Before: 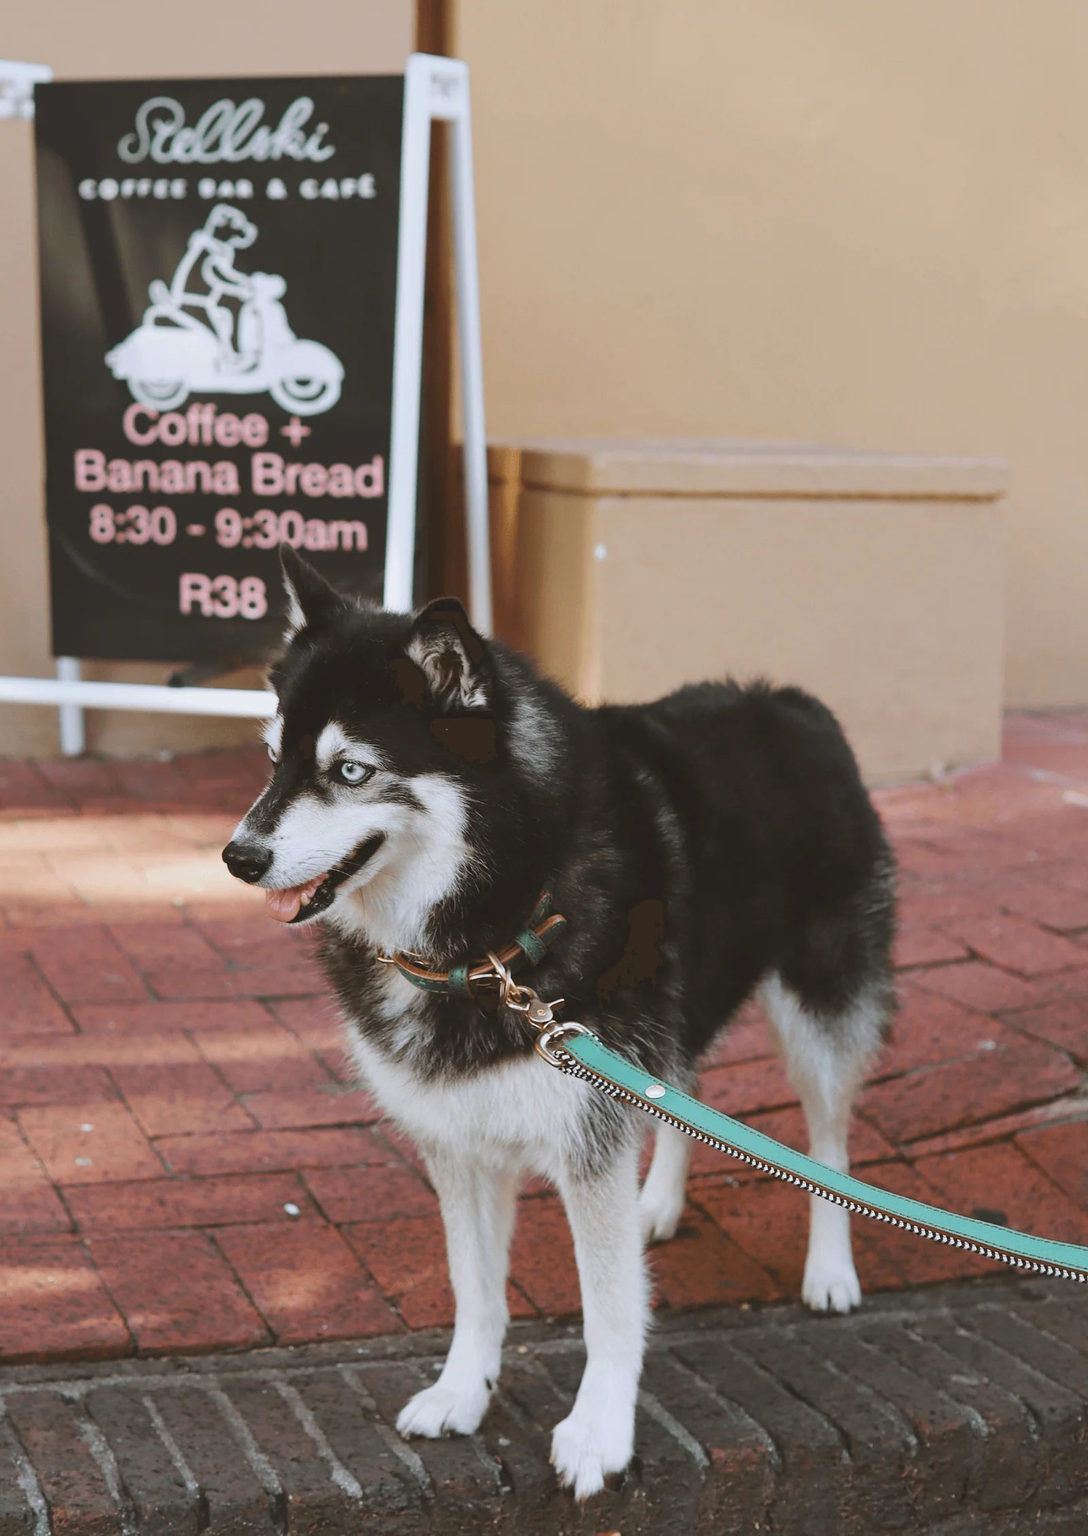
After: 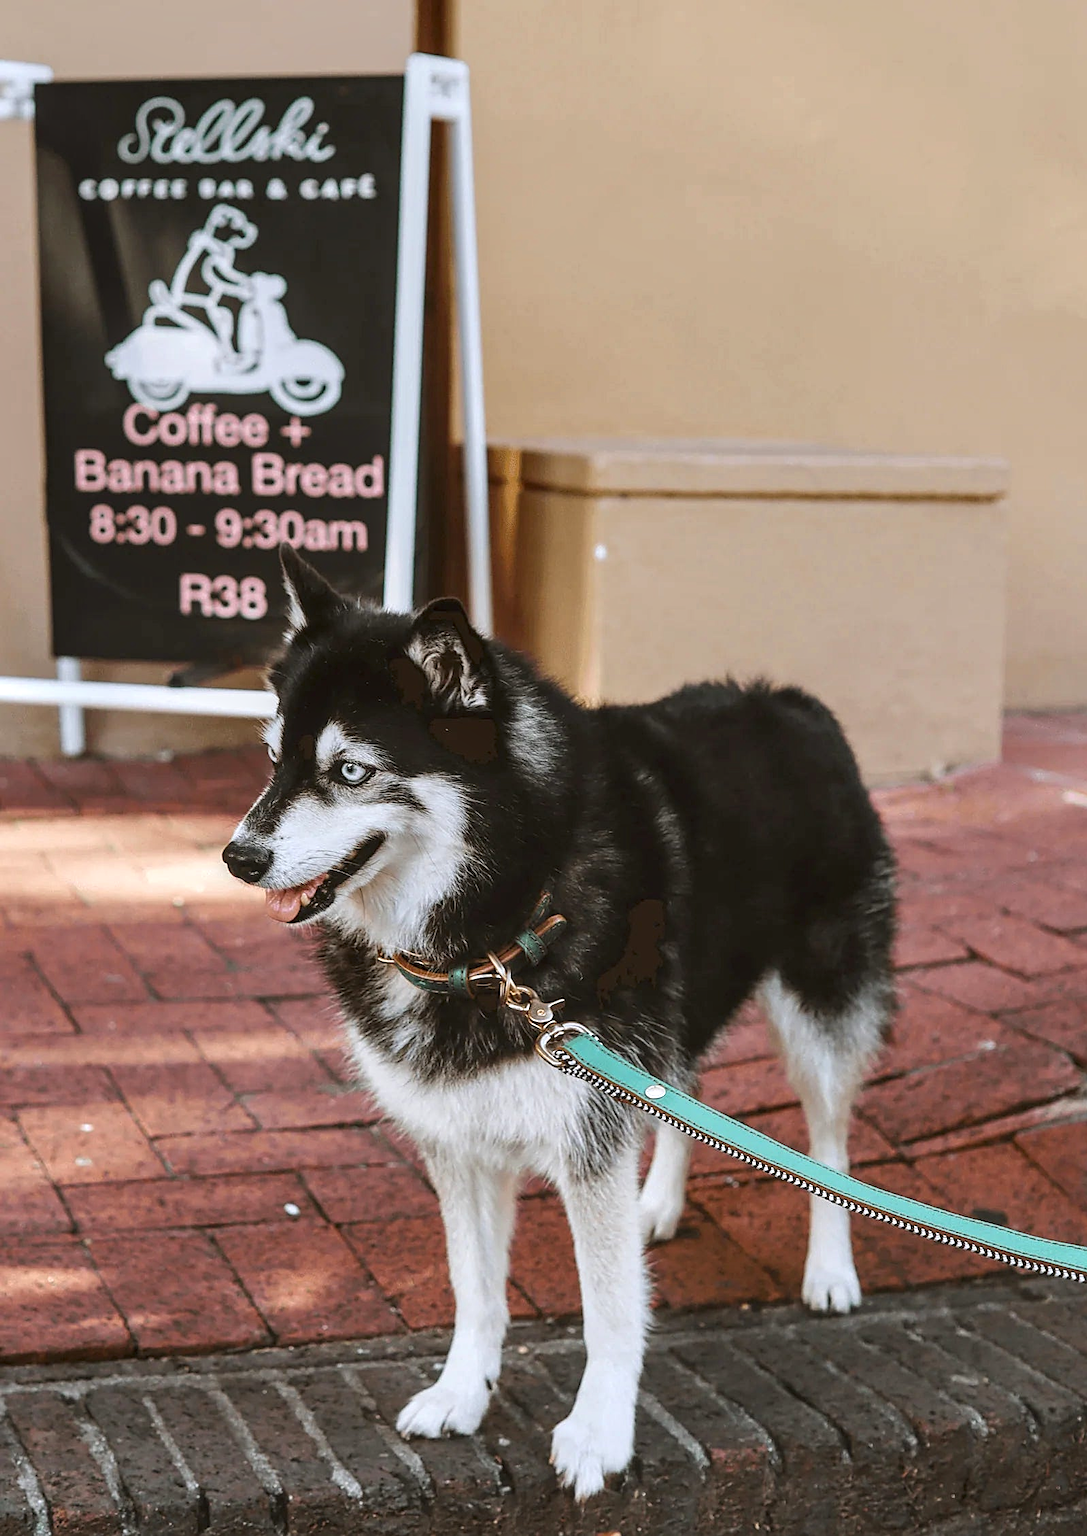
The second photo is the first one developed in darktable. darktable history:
sharpen: on, module defaults
color balance rgb: perceptual saturation grading › global saturation 10%, global vibrance 10%
local contrast: detail 154%
